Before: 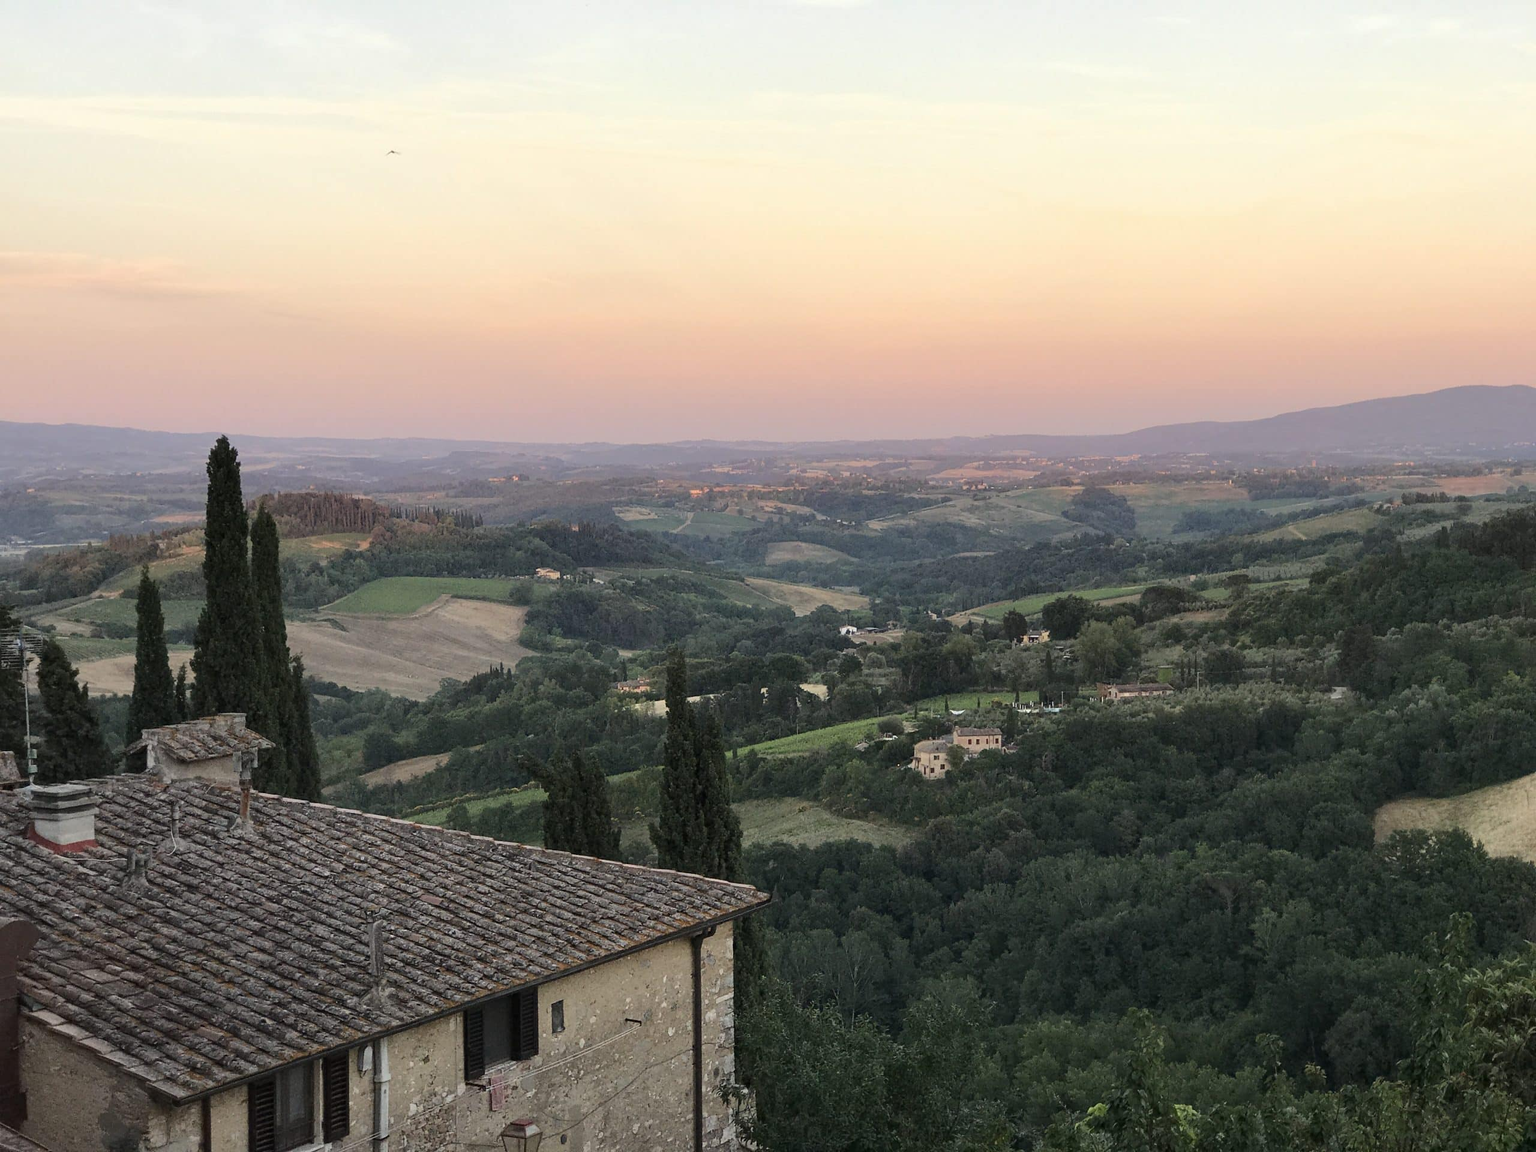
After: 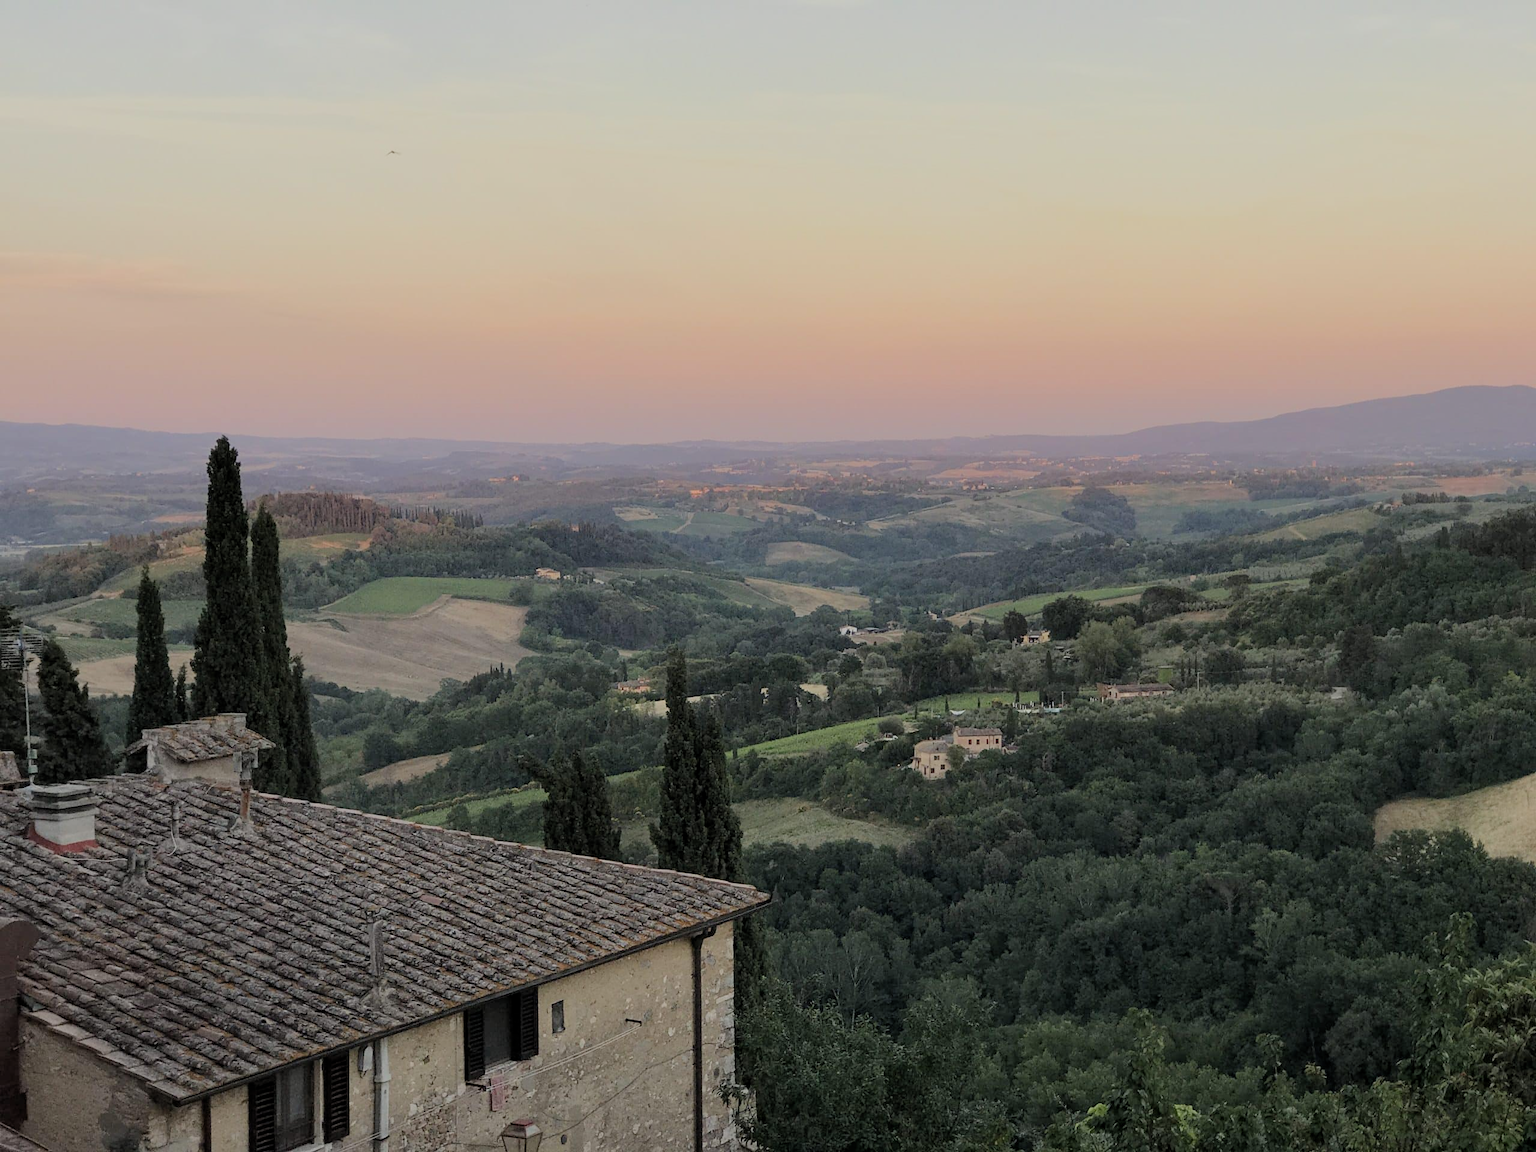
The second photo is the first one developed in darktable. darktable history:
filmic rgb: black relative exposure -8.77 EV, white relative exposure 4.98 EV, target black luminance 0%, hardness 3.79, latitude 66.08%, contrast 0.824, shadows ↔ highlights balance 19.35%, add noise in highlights 0.001, color science v3 (2019), use custom middle-gray values true, contrast in highlights soft
